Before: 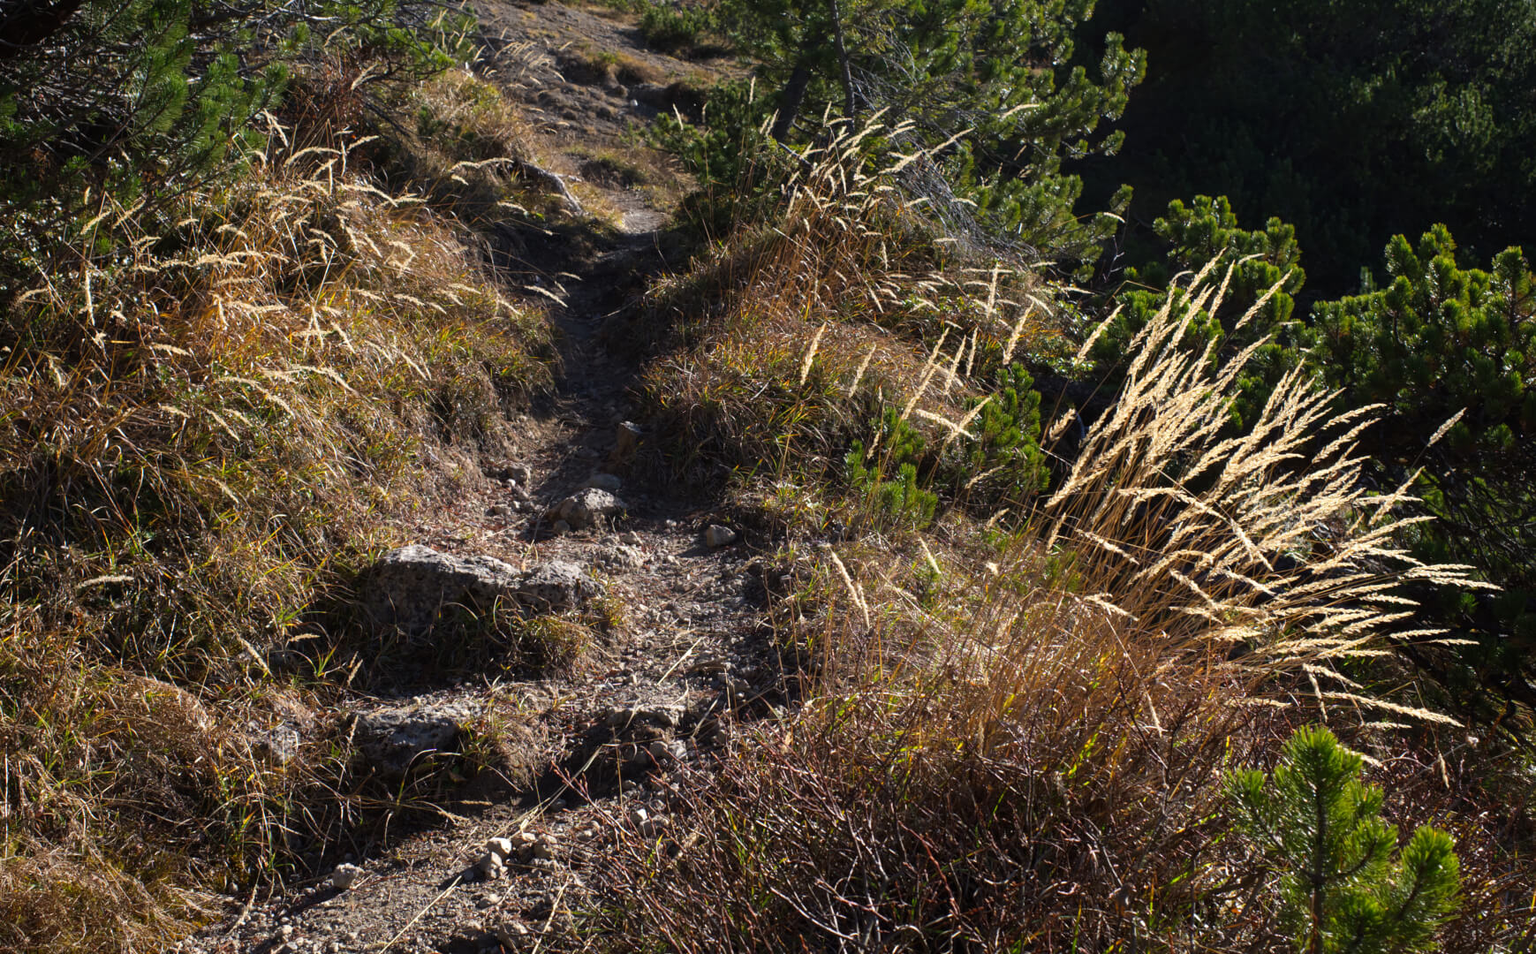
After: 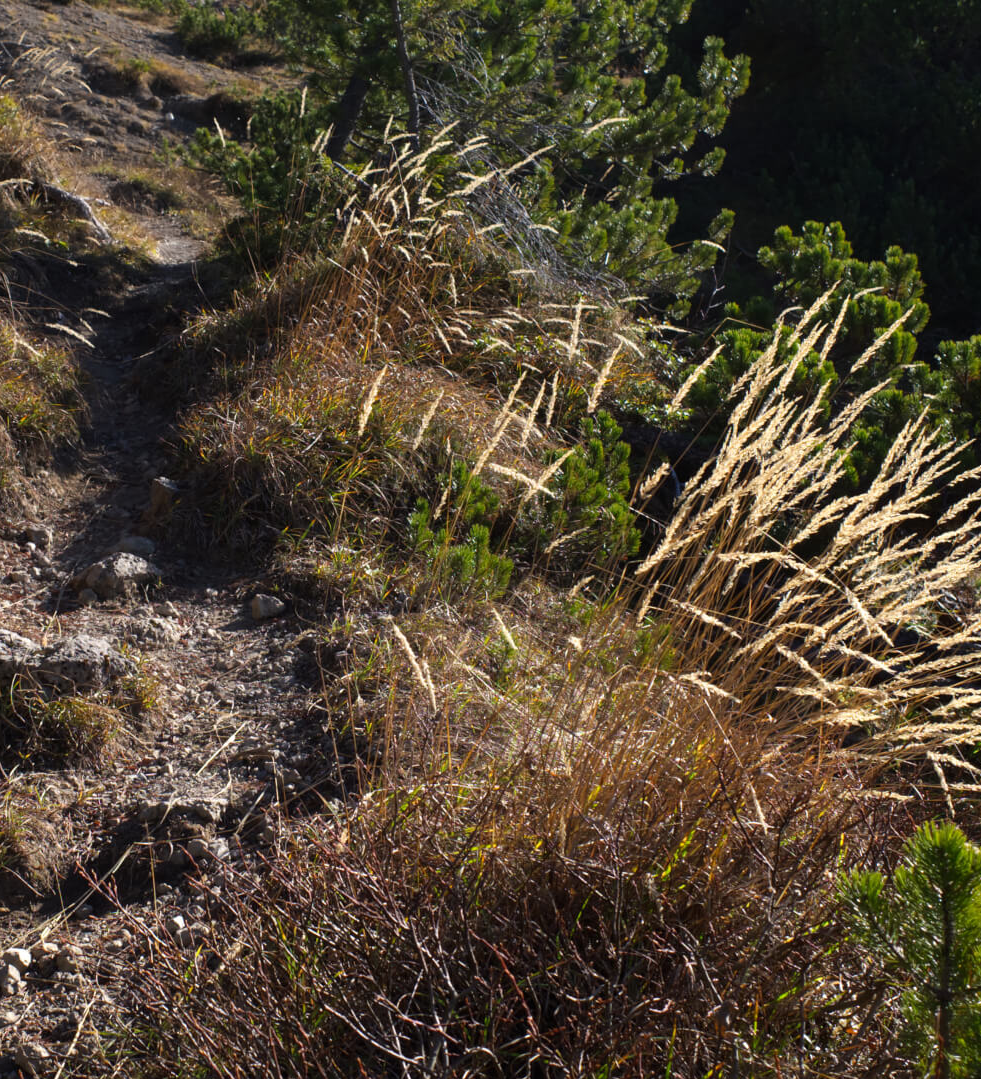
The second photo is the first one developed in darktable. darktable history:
crop: left 31.54%, top 0.005%, right 12.029%
